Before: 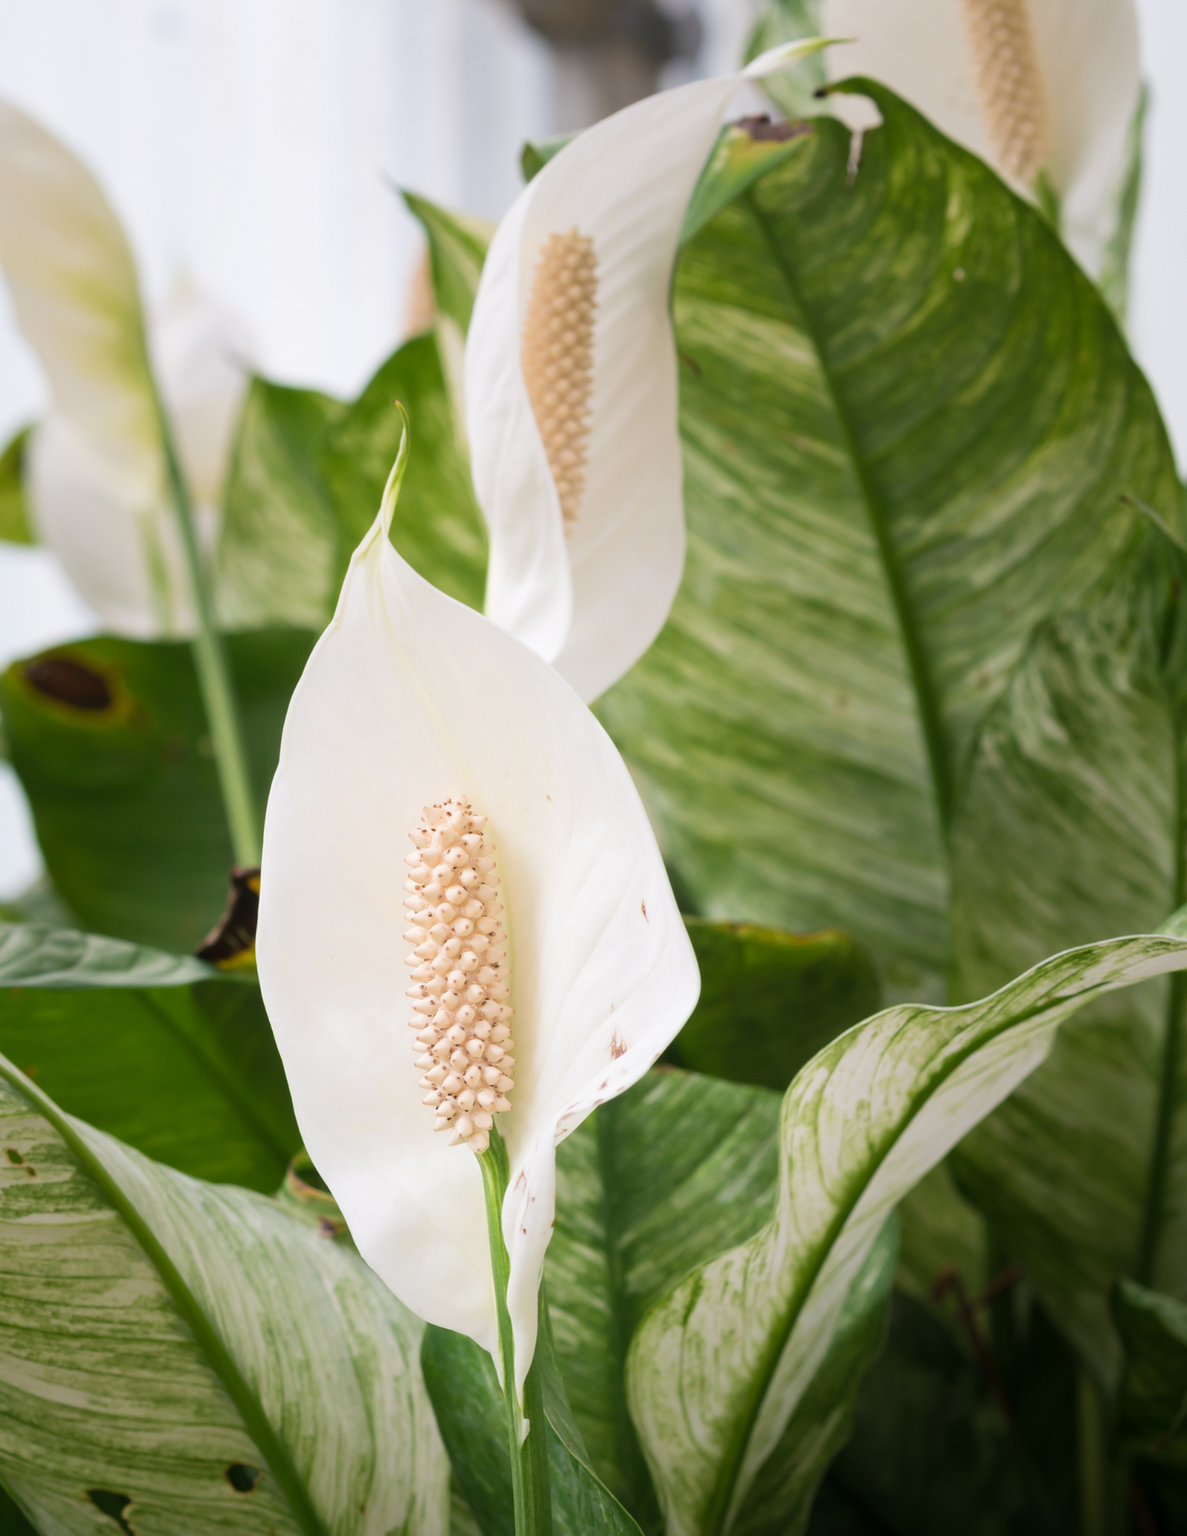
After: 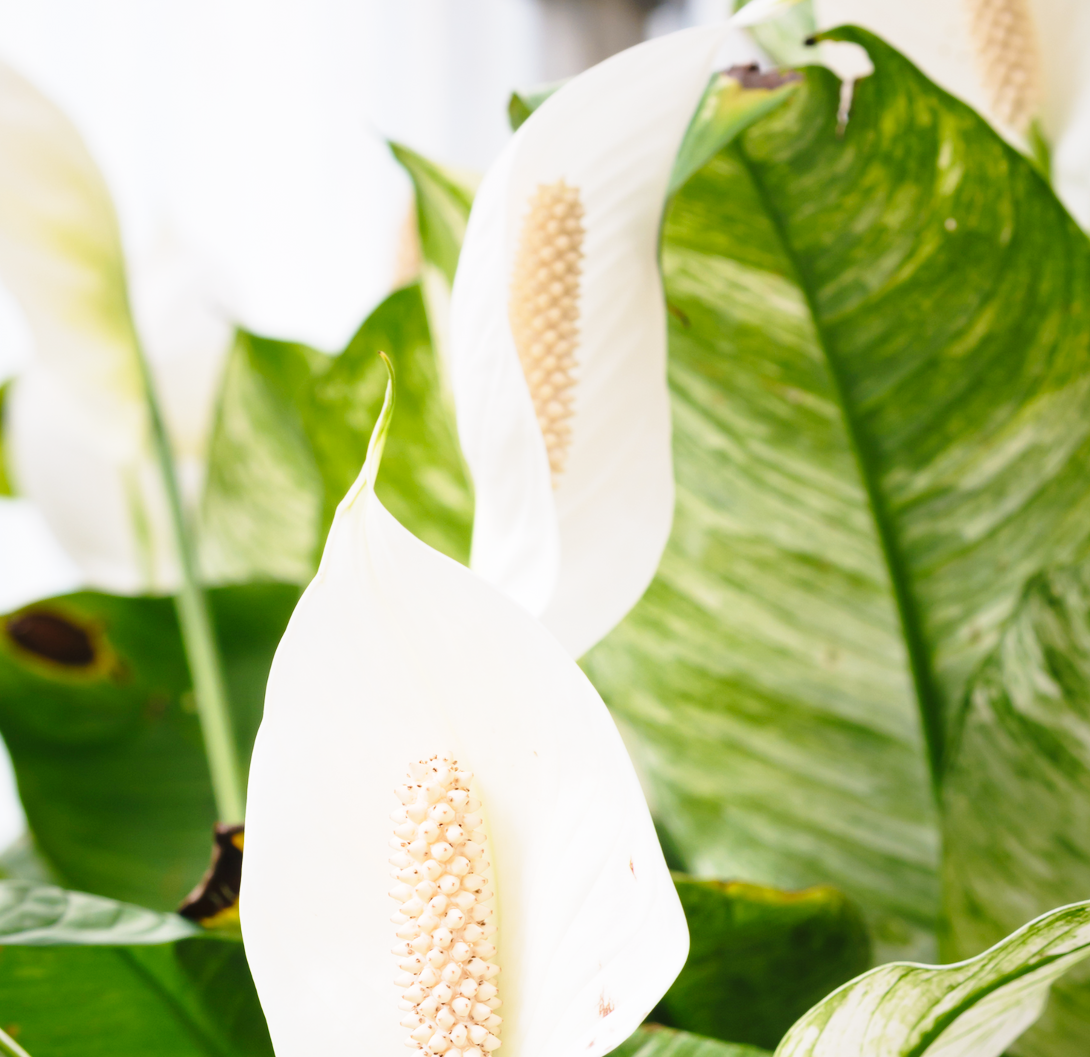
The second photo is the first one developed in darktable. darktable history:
crop: left 1.589%, top 3.435%, right 7.56%, bottom 28.466%
base curve: curves: ch0 [(0, 0) (0.028, 0.03) (0.121, 0.232) (0.46, 0.748) (0.859, 0.968) (1, 1)], preserve colors none
